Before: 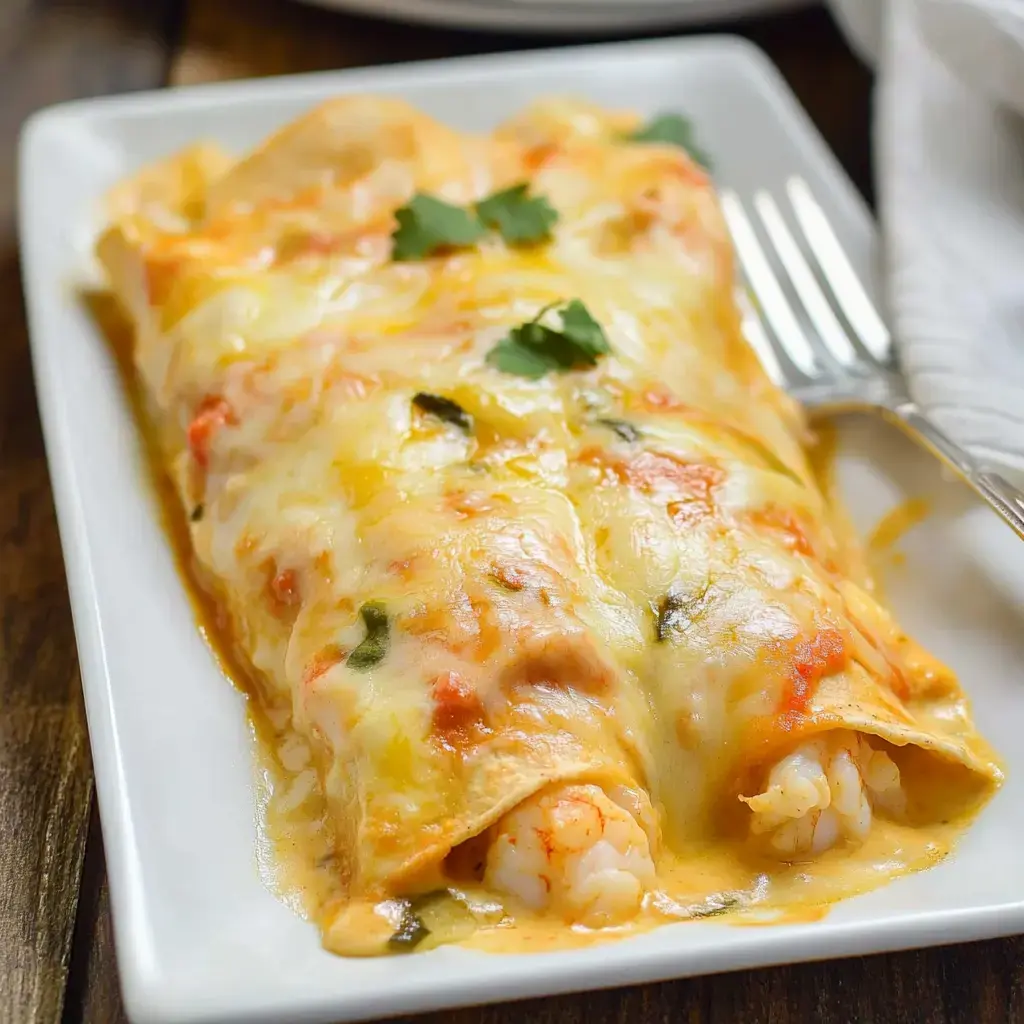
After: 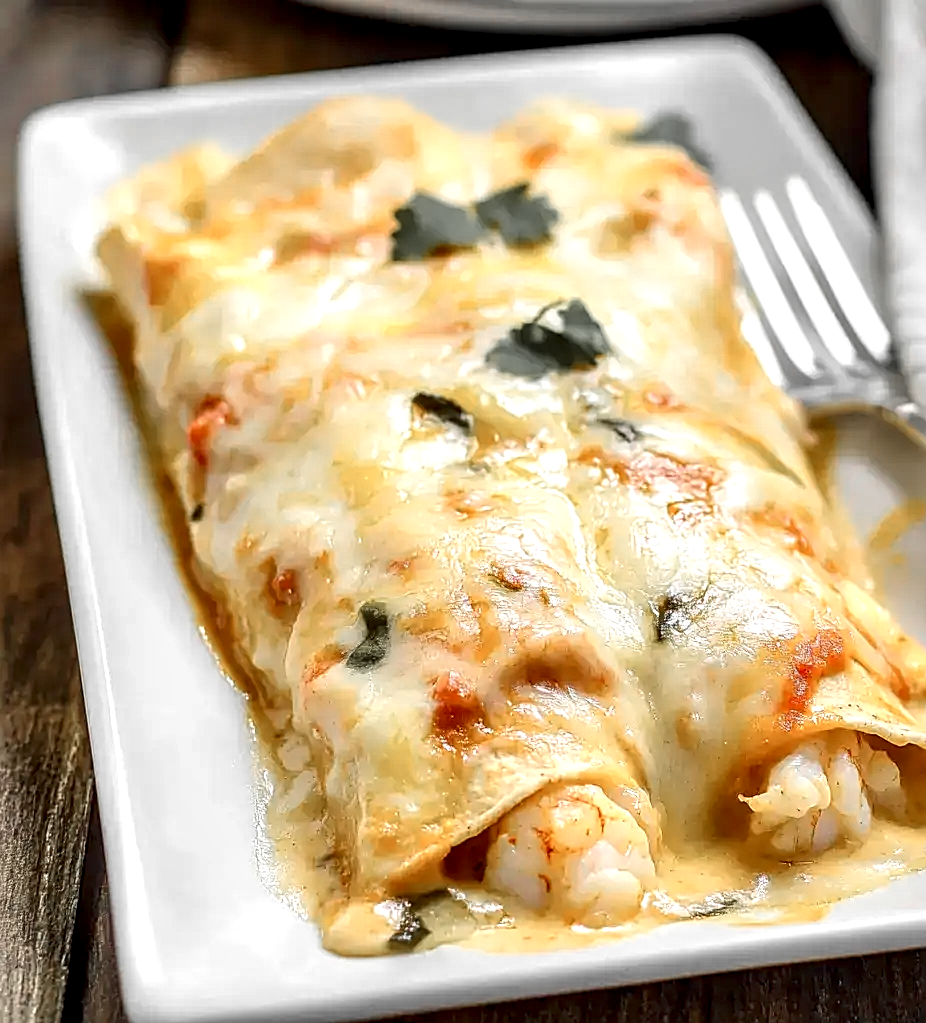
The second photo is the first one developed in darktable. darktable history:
crop: right 9.512%, bottom 0.036%
sharpen: on, module defaults
exposure: exposure 0.203 EV, compensate highlight preservation false
local contrast: highlights 60%, shadows 61%, detail 160%
color zones: curves: ch0 [(0, 0.447) (0.184, 0.543) (0.323, 0.476) (0.429, 0.445) (0.571, 0.443) (0.714, 0.451) (0.857, 0.452) (1, 0.447)]; ch1 [(0, 0.464) (0.176, 0.46) (0.287, 0.177) (0.429, 0.002) (0.571, 0) (0.714, 0) (0.857, 0) (1, 0.464)]
